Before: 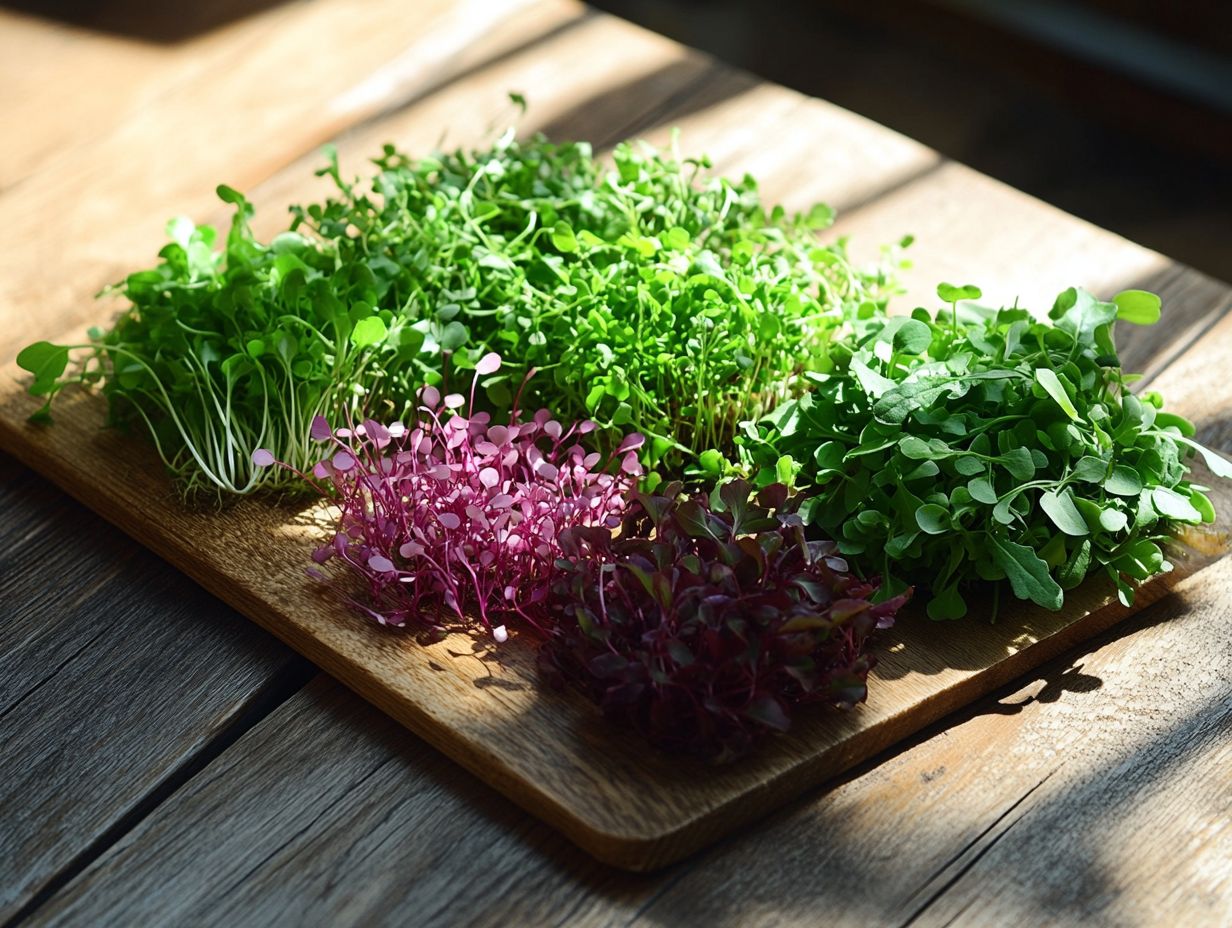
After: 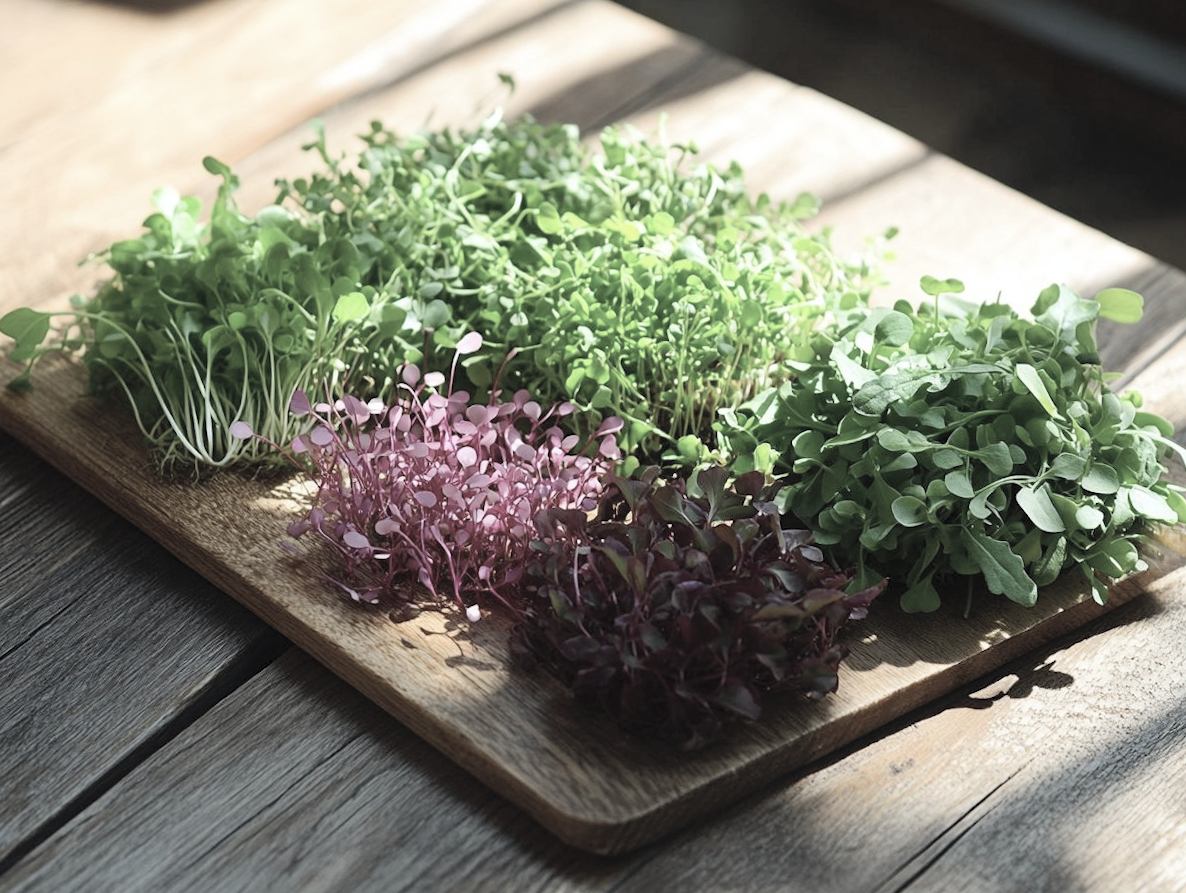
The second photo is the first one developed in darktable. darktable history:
crop and rotate: angle -1.69°
contrast brightness saturation: brightness 0.18, saturation -0.5
